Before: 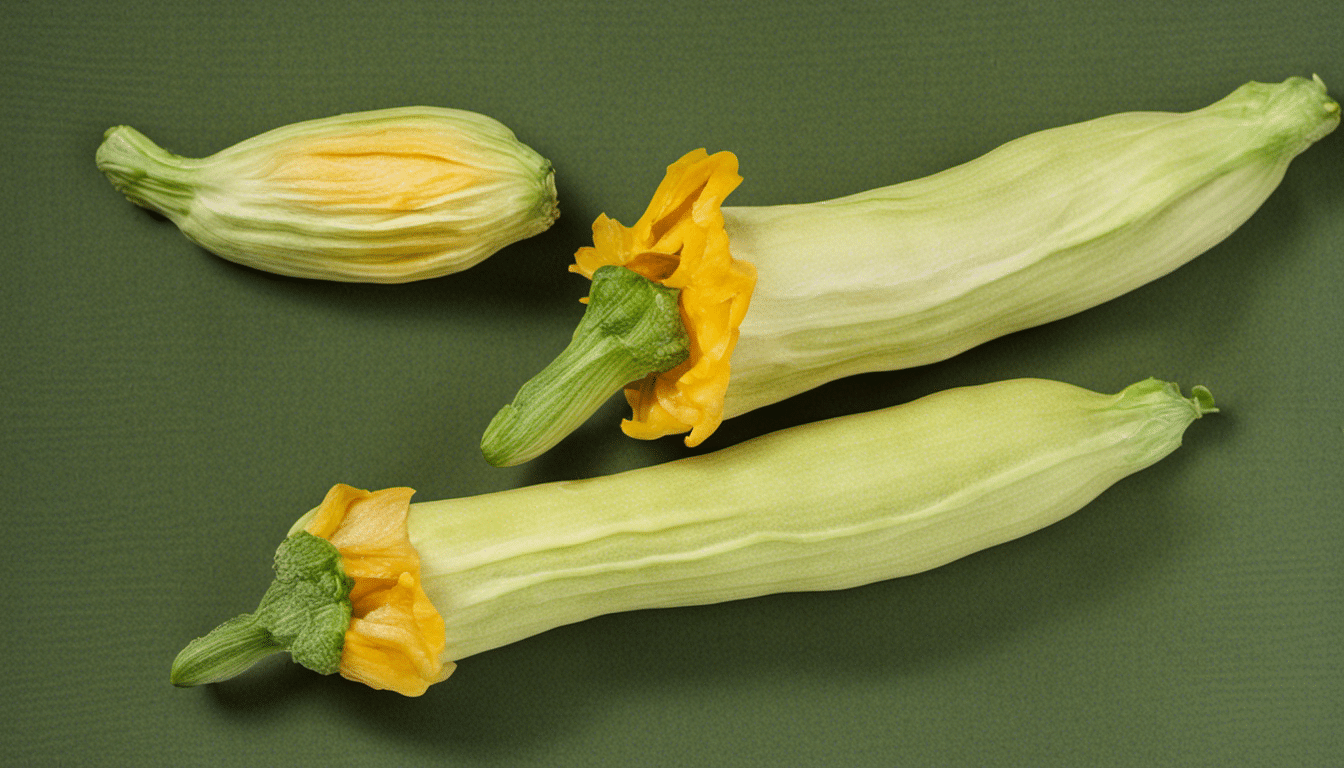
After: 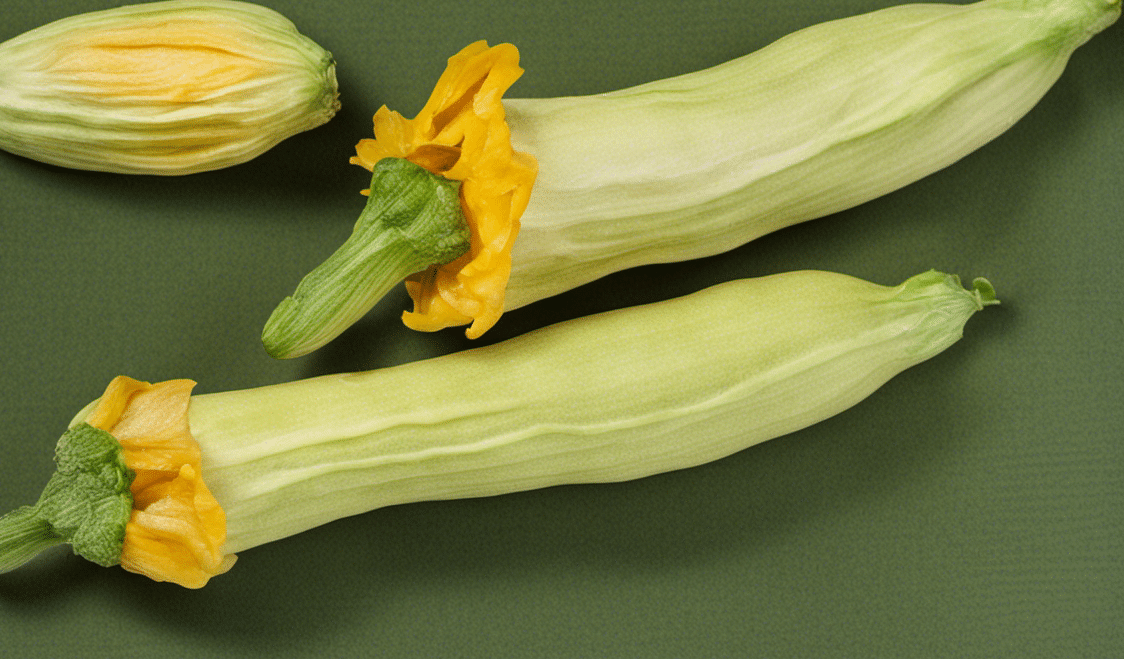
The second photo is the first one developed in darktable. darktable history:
crop: left 16.351%, top 14.119%
